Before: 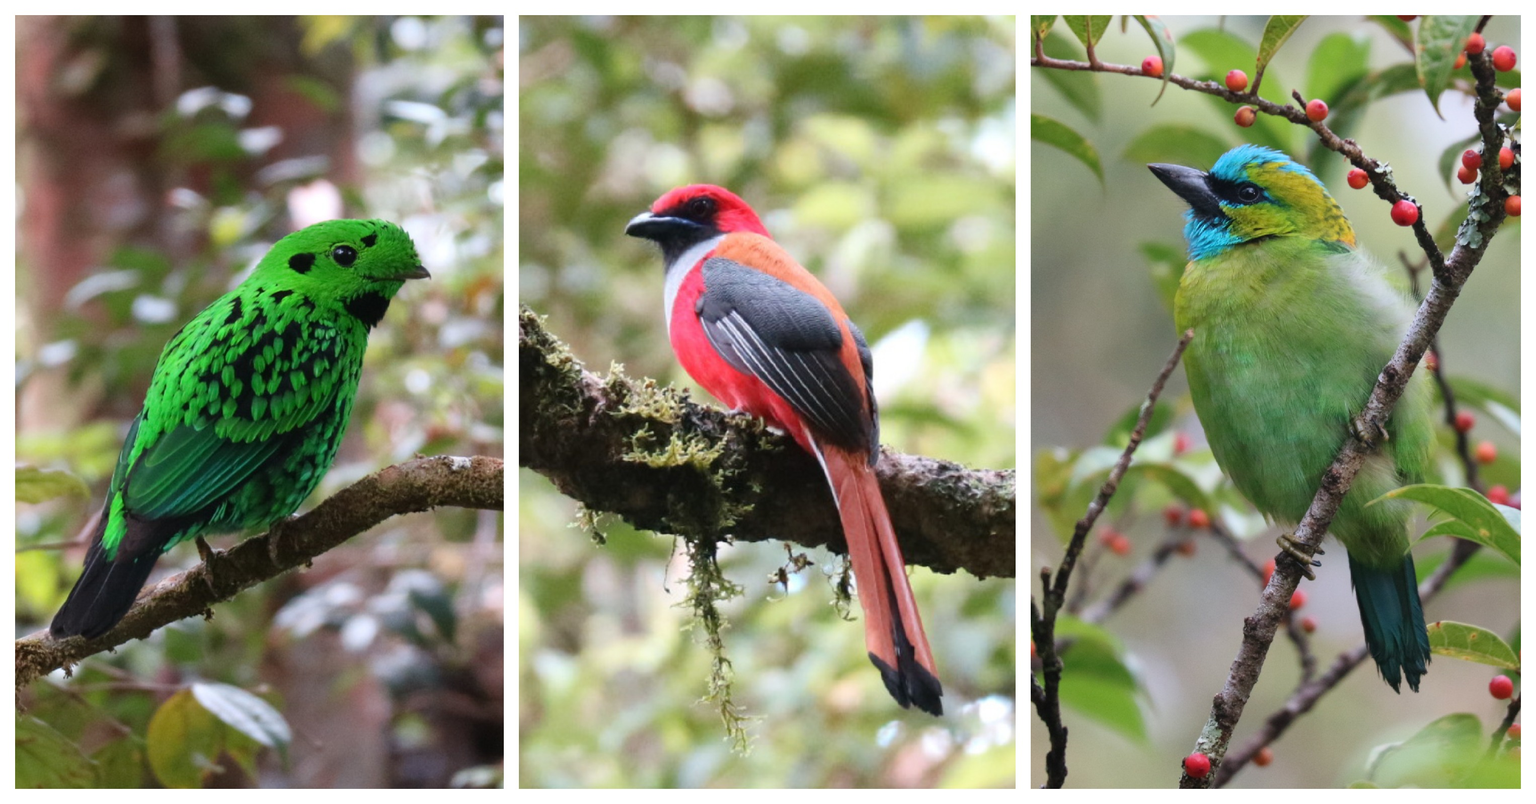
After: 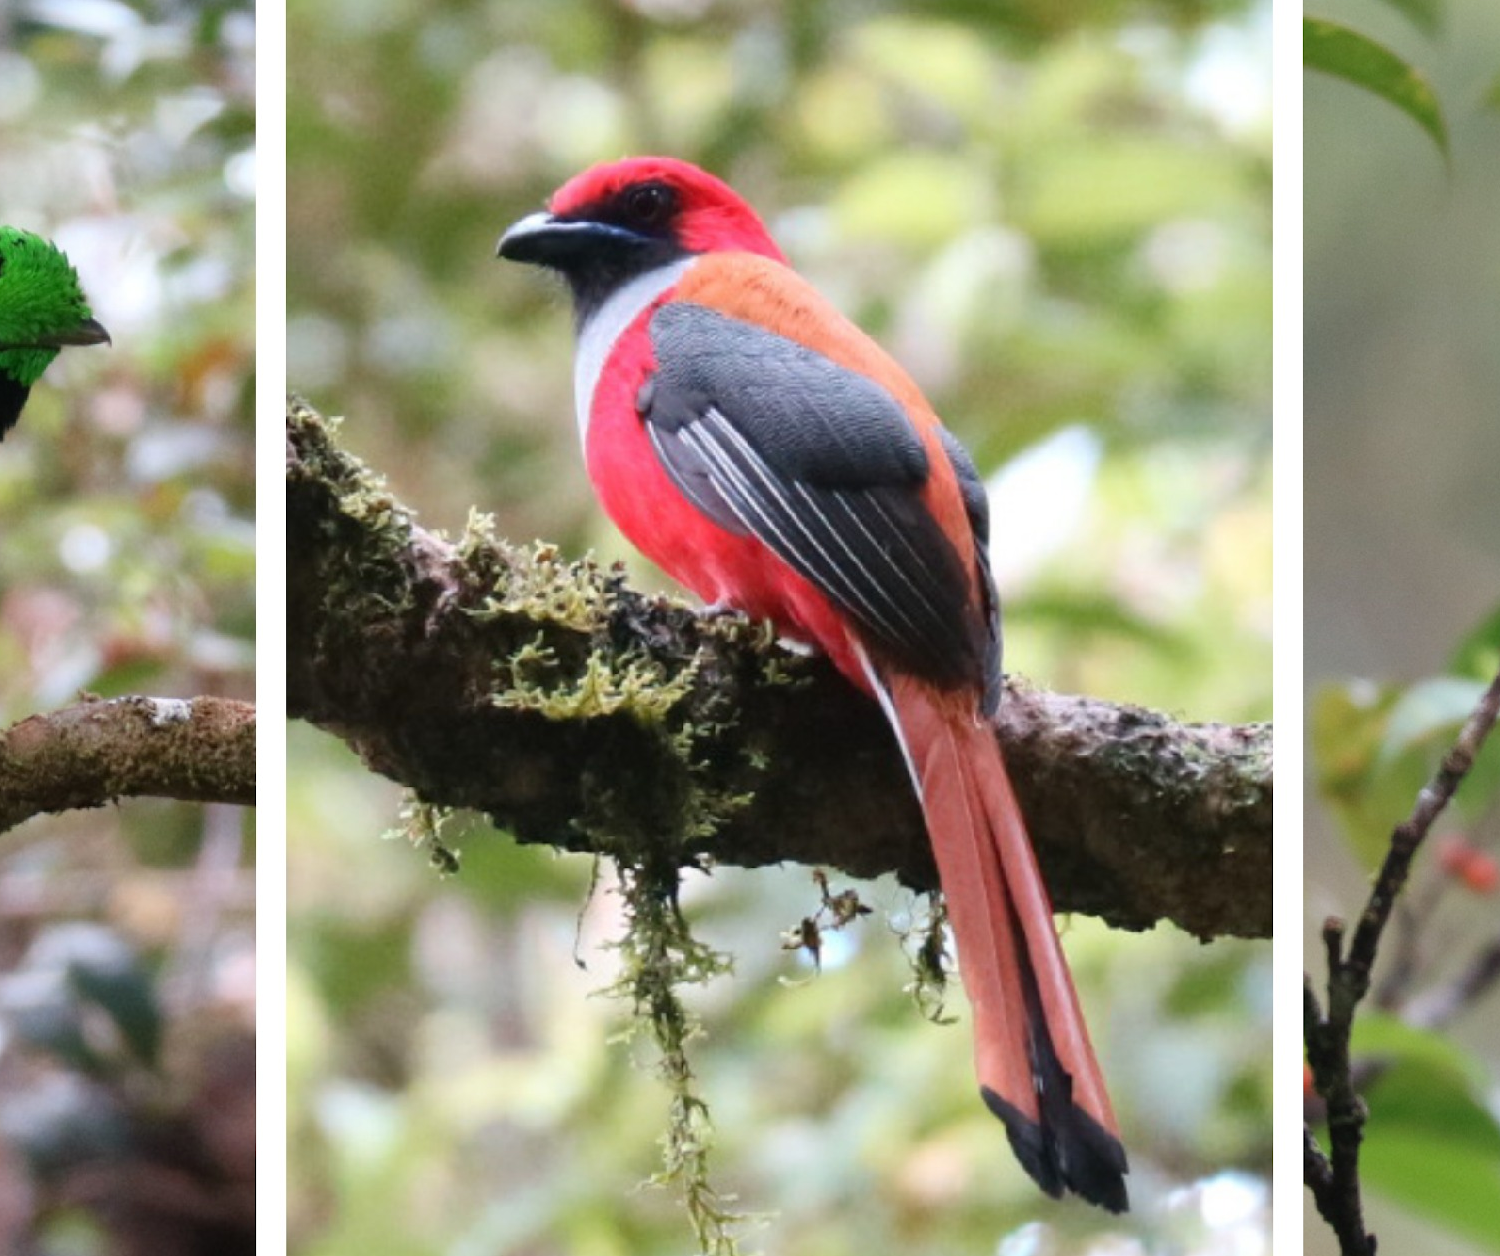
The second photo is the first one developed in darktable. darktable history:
crop and rotate: angle 0.018°, left 24.411%, top 13.087%, right 26.391%, bottom 8.181%
